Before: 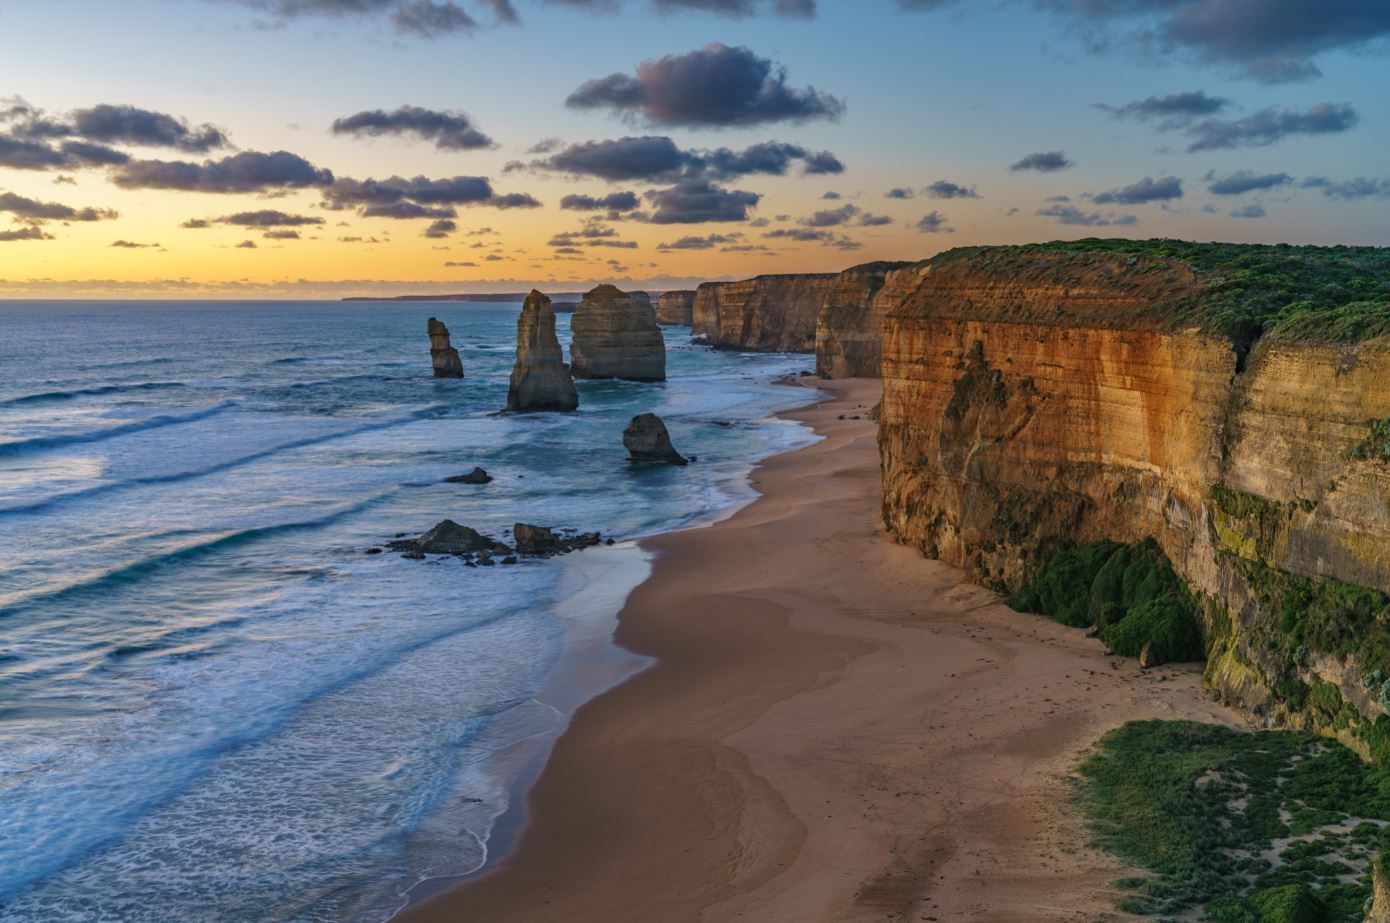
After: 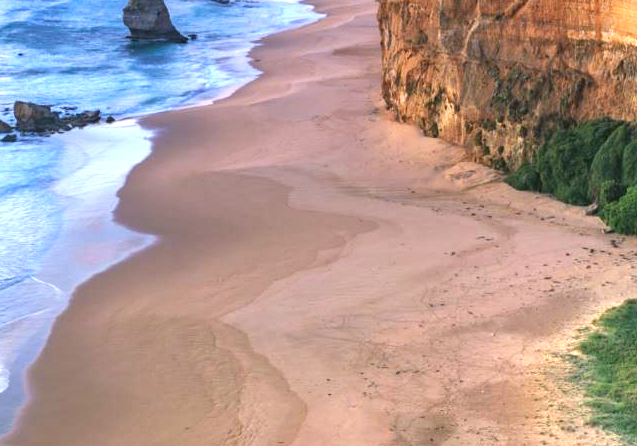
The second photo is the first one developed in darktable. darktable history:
exposure: black level correction 0, exposure 2.327 EV, compensate exposure bias true, compensate highlight preservation false
crop: left 35.976%, top 45.819%, right 18.162%, bottom 5.807%
graduated density: hue 238.83°, saturation 50%
